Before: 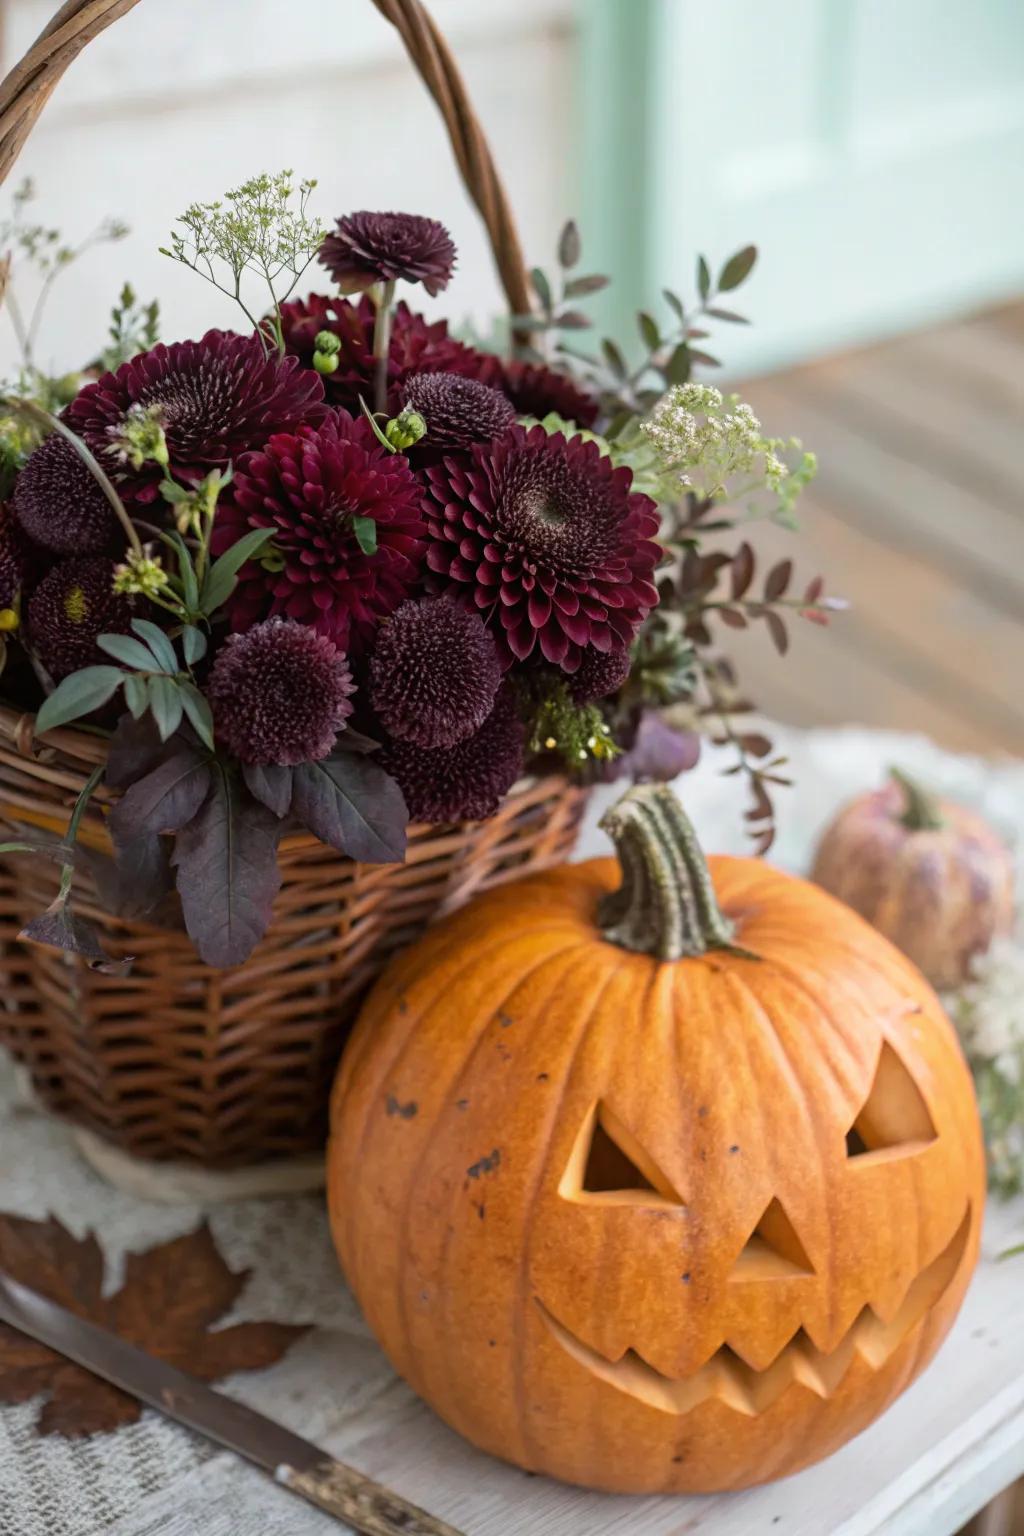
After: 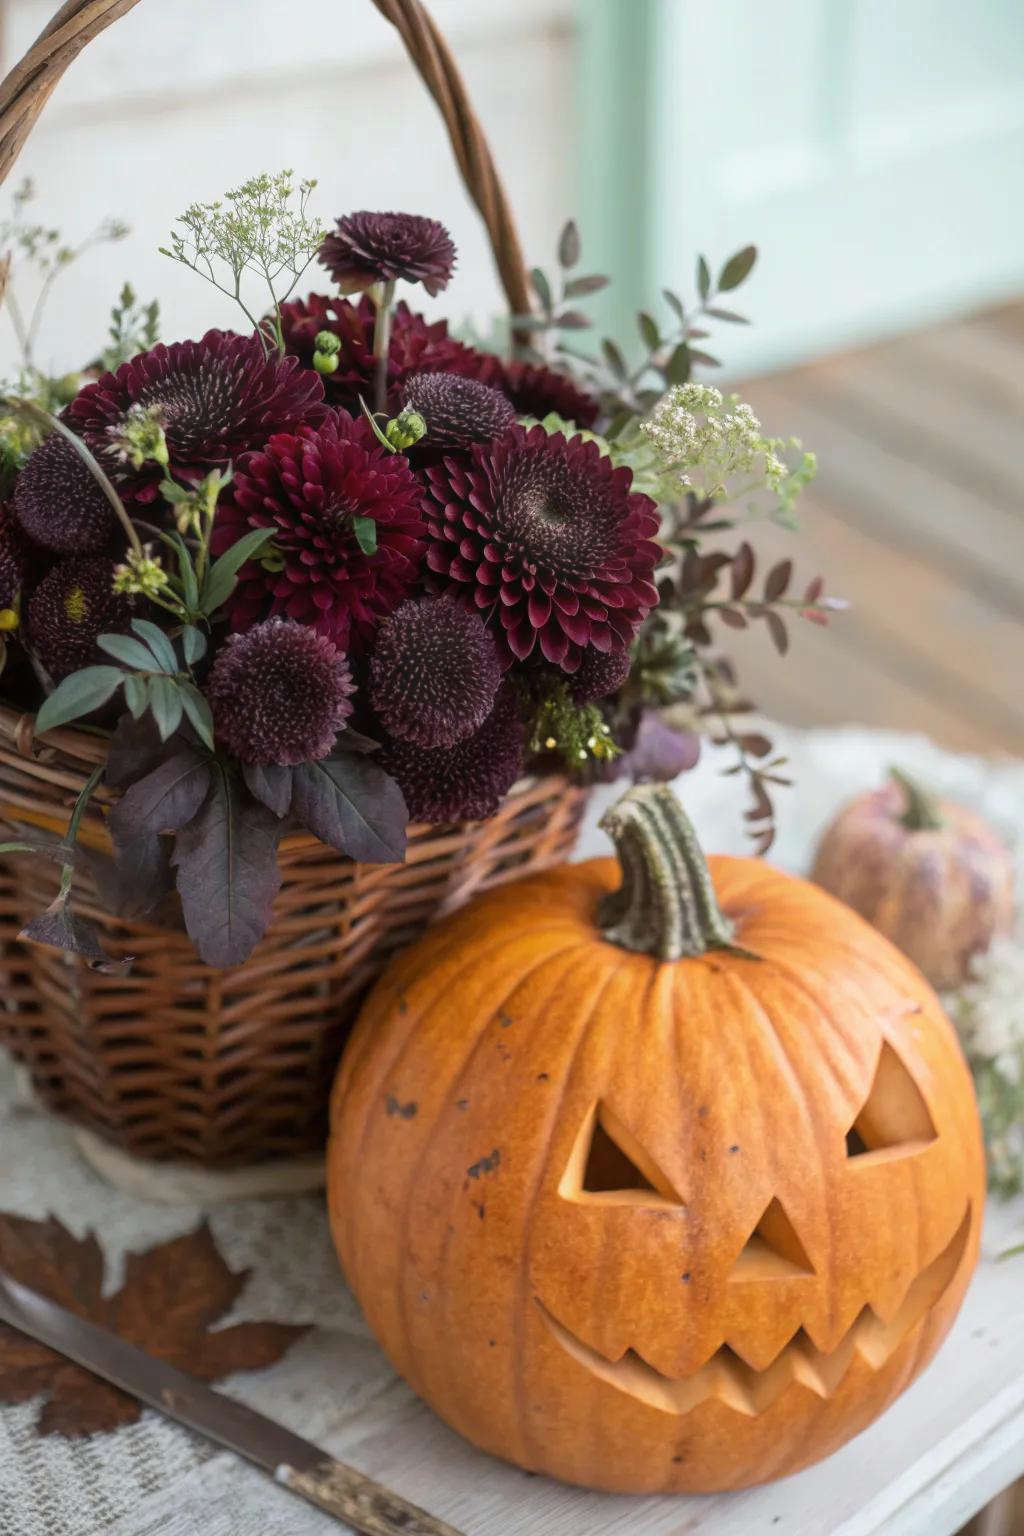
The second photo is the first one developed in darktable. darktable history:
haze removal: strength -0.102, compatibility mode true, adaptive false
